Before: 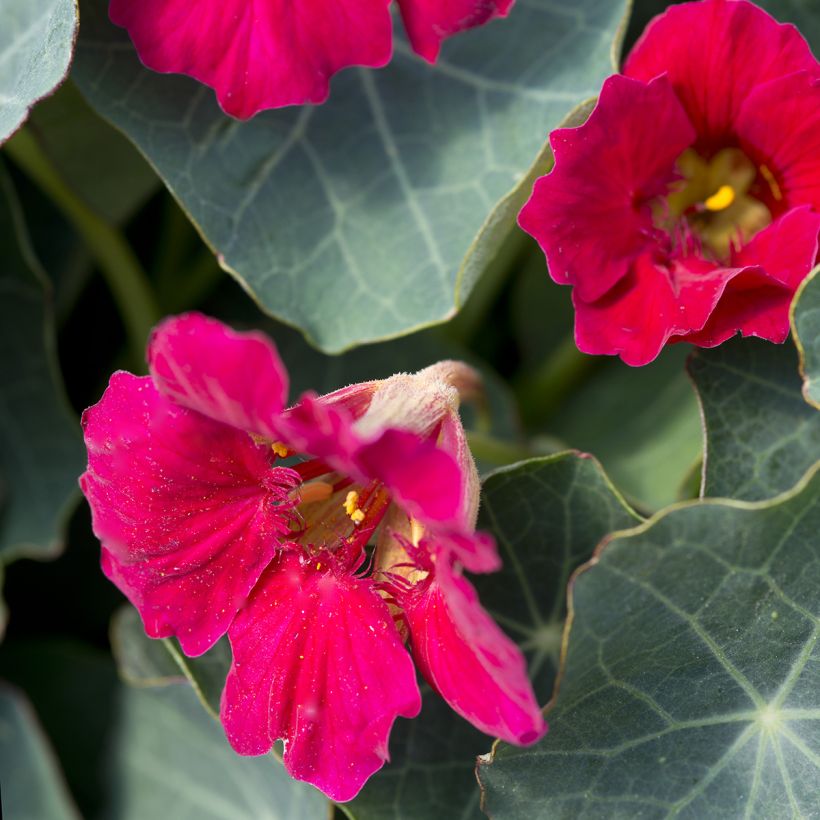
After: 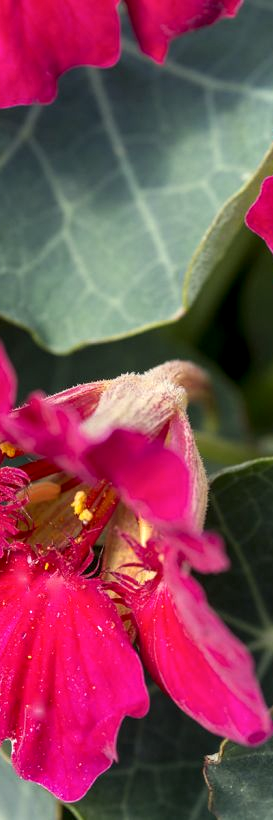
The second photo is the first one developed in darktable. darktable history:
local contrast: detail 130%
crop: left 33.225%, right 33.443%
color correction: highlights b* 3.03
